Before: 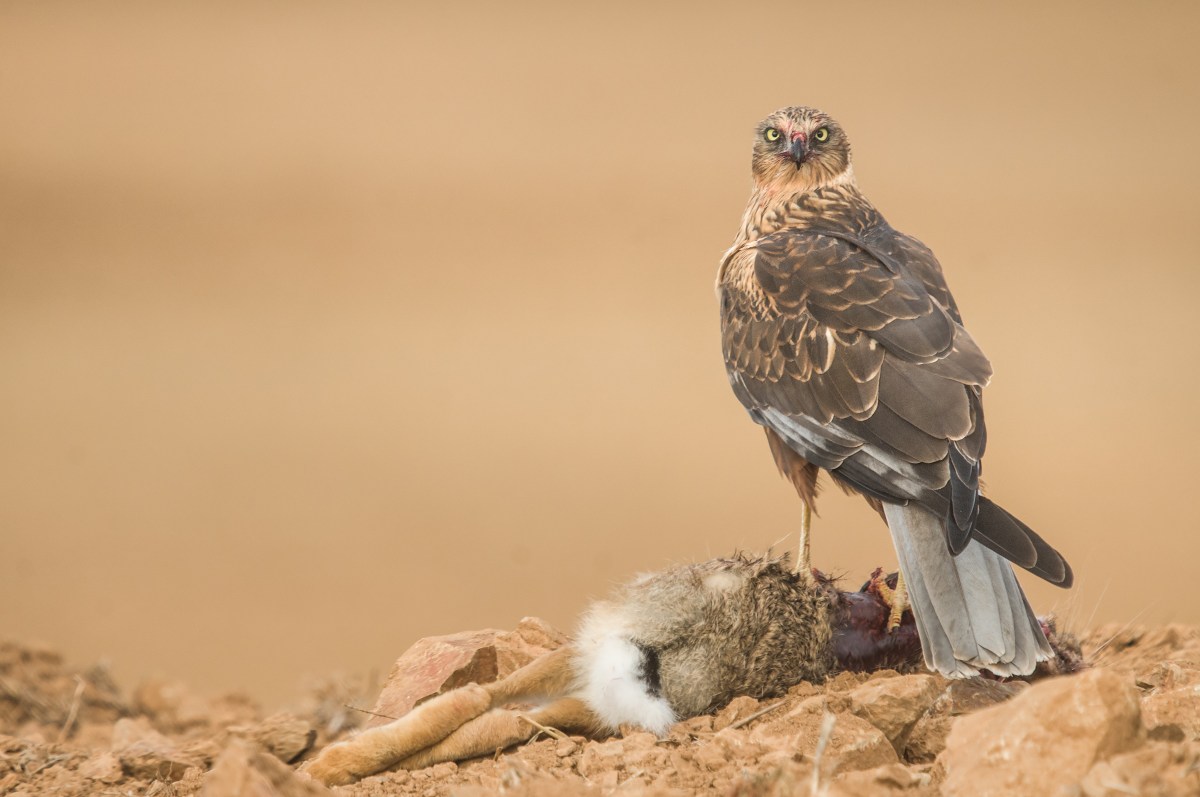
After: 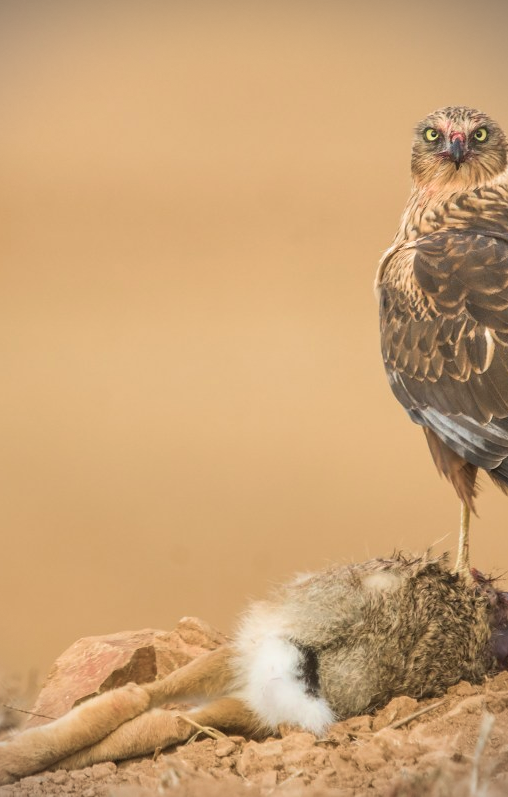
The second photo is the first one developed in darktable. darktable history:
vignetting: fall-off radius 61.14%, dithering 8-bit output
crop: left 28.47%, right 29.13%
velvia: on, module defaults
